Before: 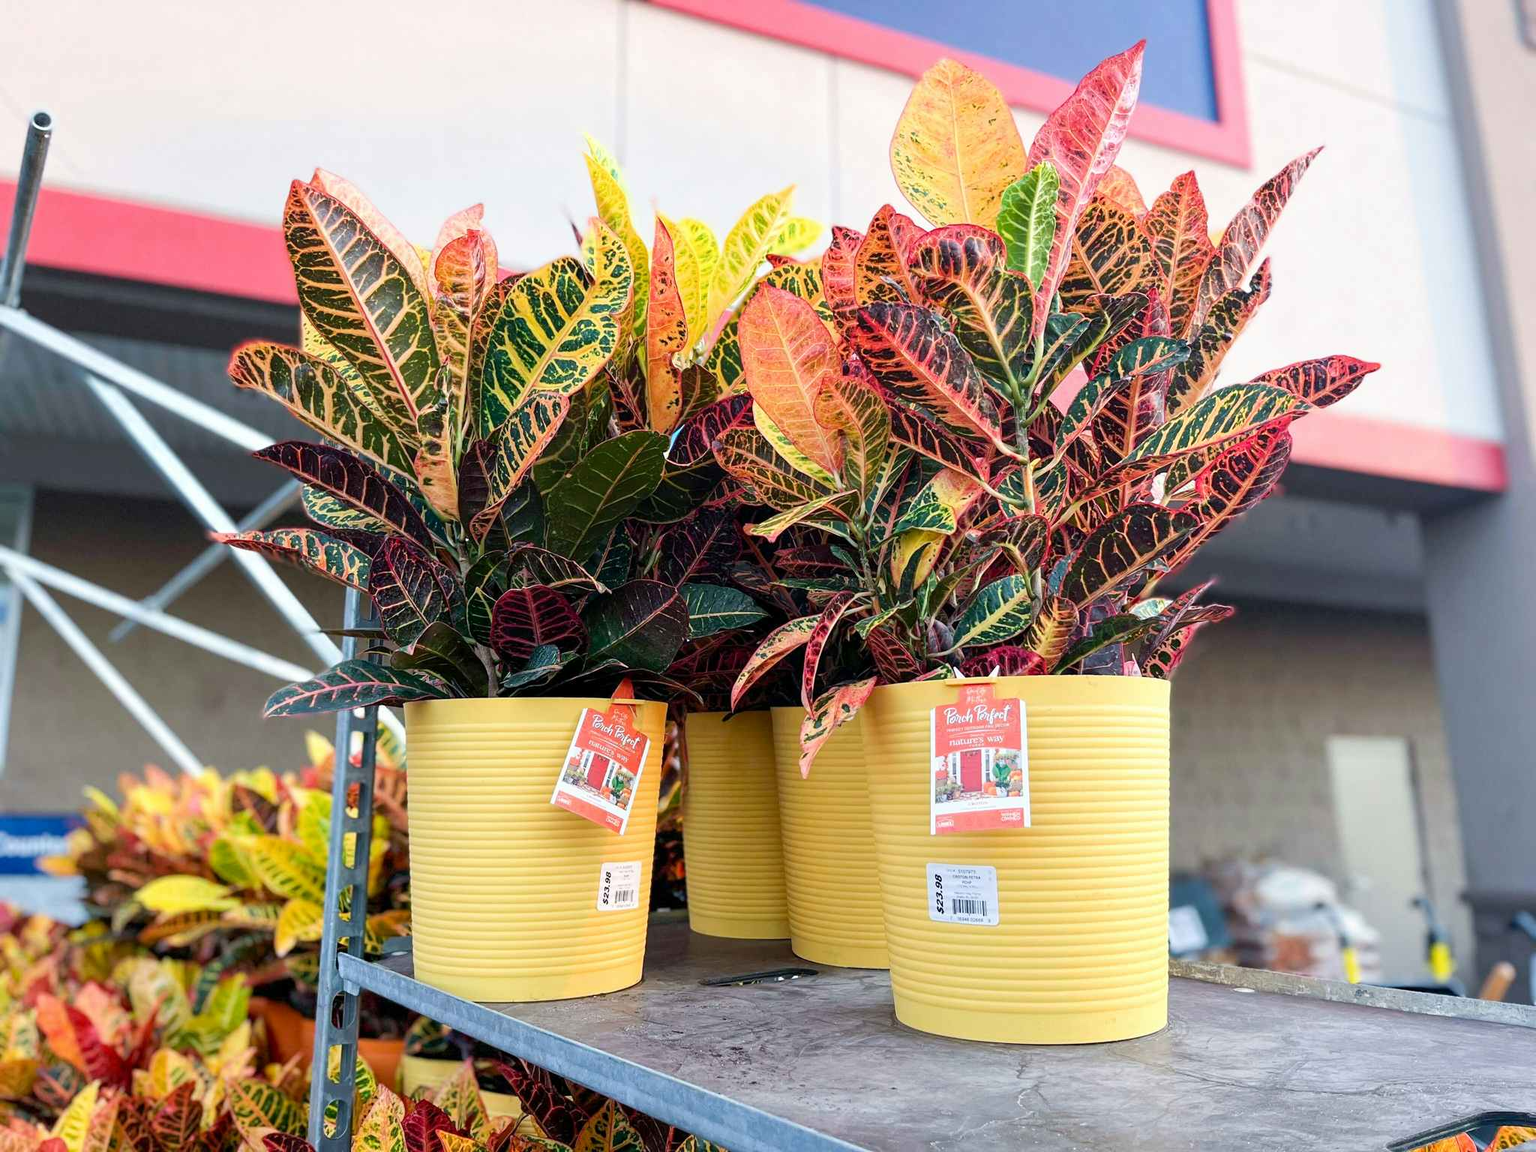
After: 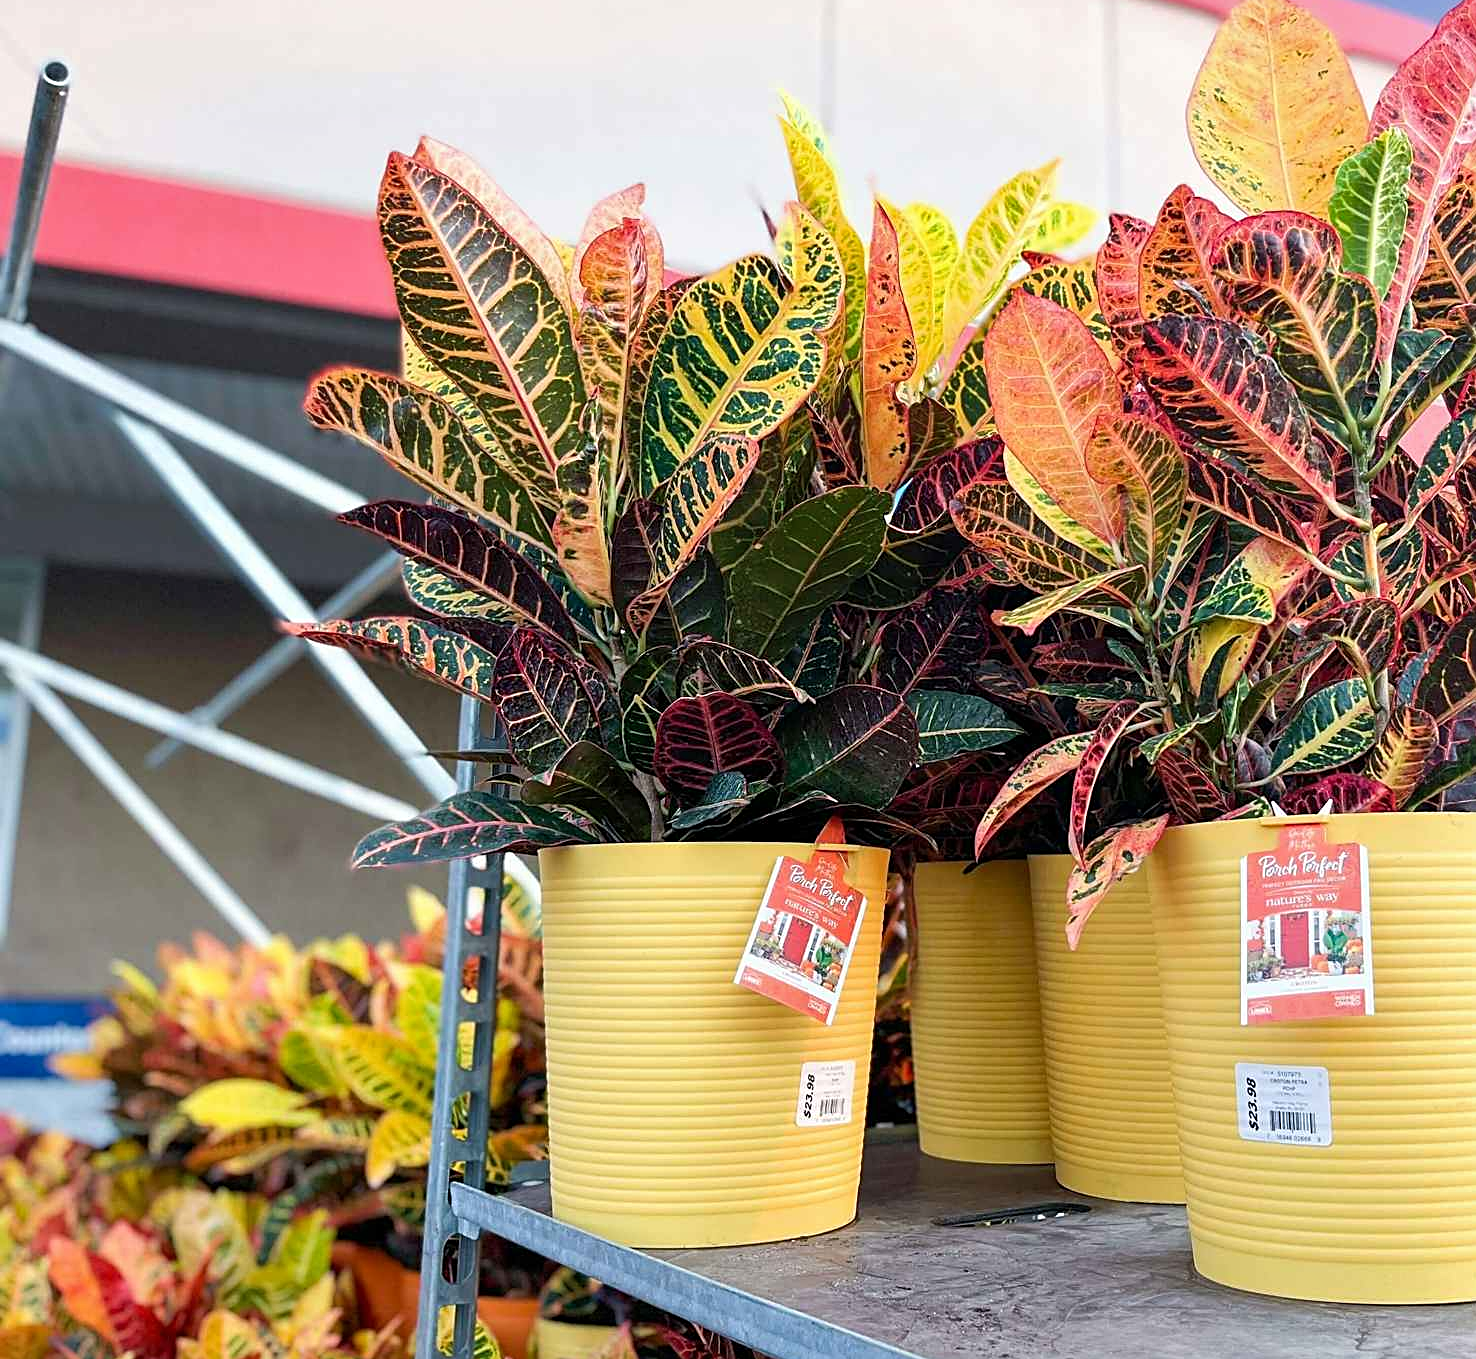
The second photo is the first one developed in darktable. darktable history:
shadows and highlights: shadows 36.38, highlights -26.72, soften with gaussian
sharpen: on, module defaults
crop: top 5.762%, right 27.856%, bottom 5.586%
